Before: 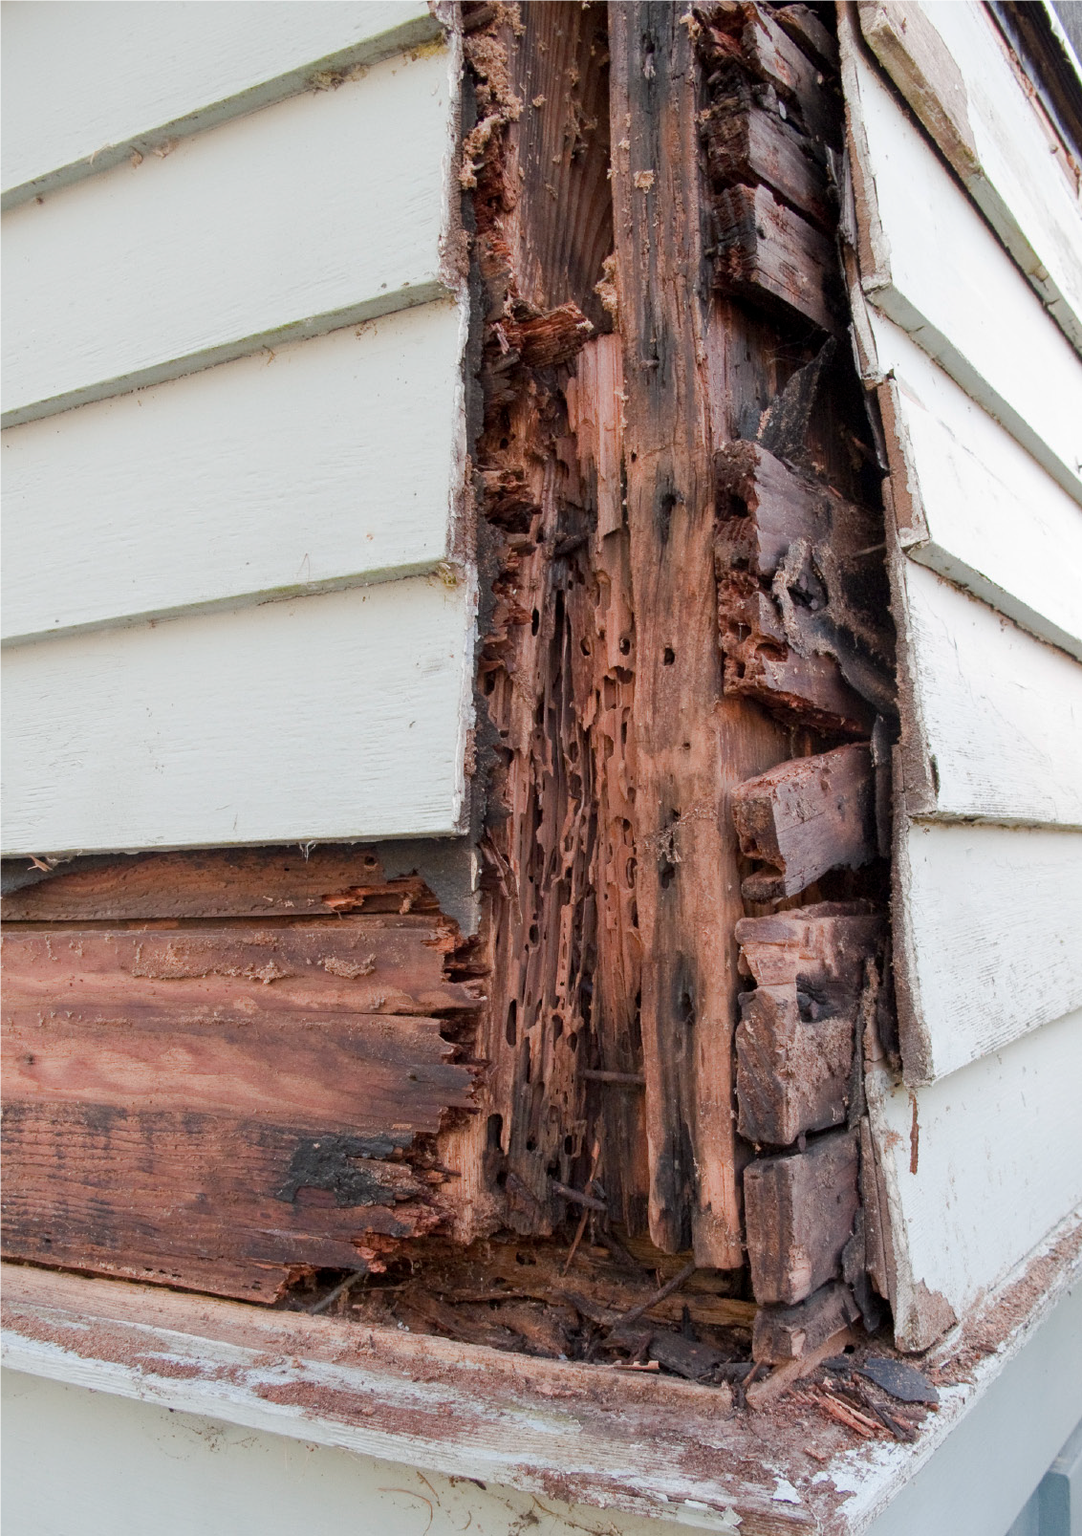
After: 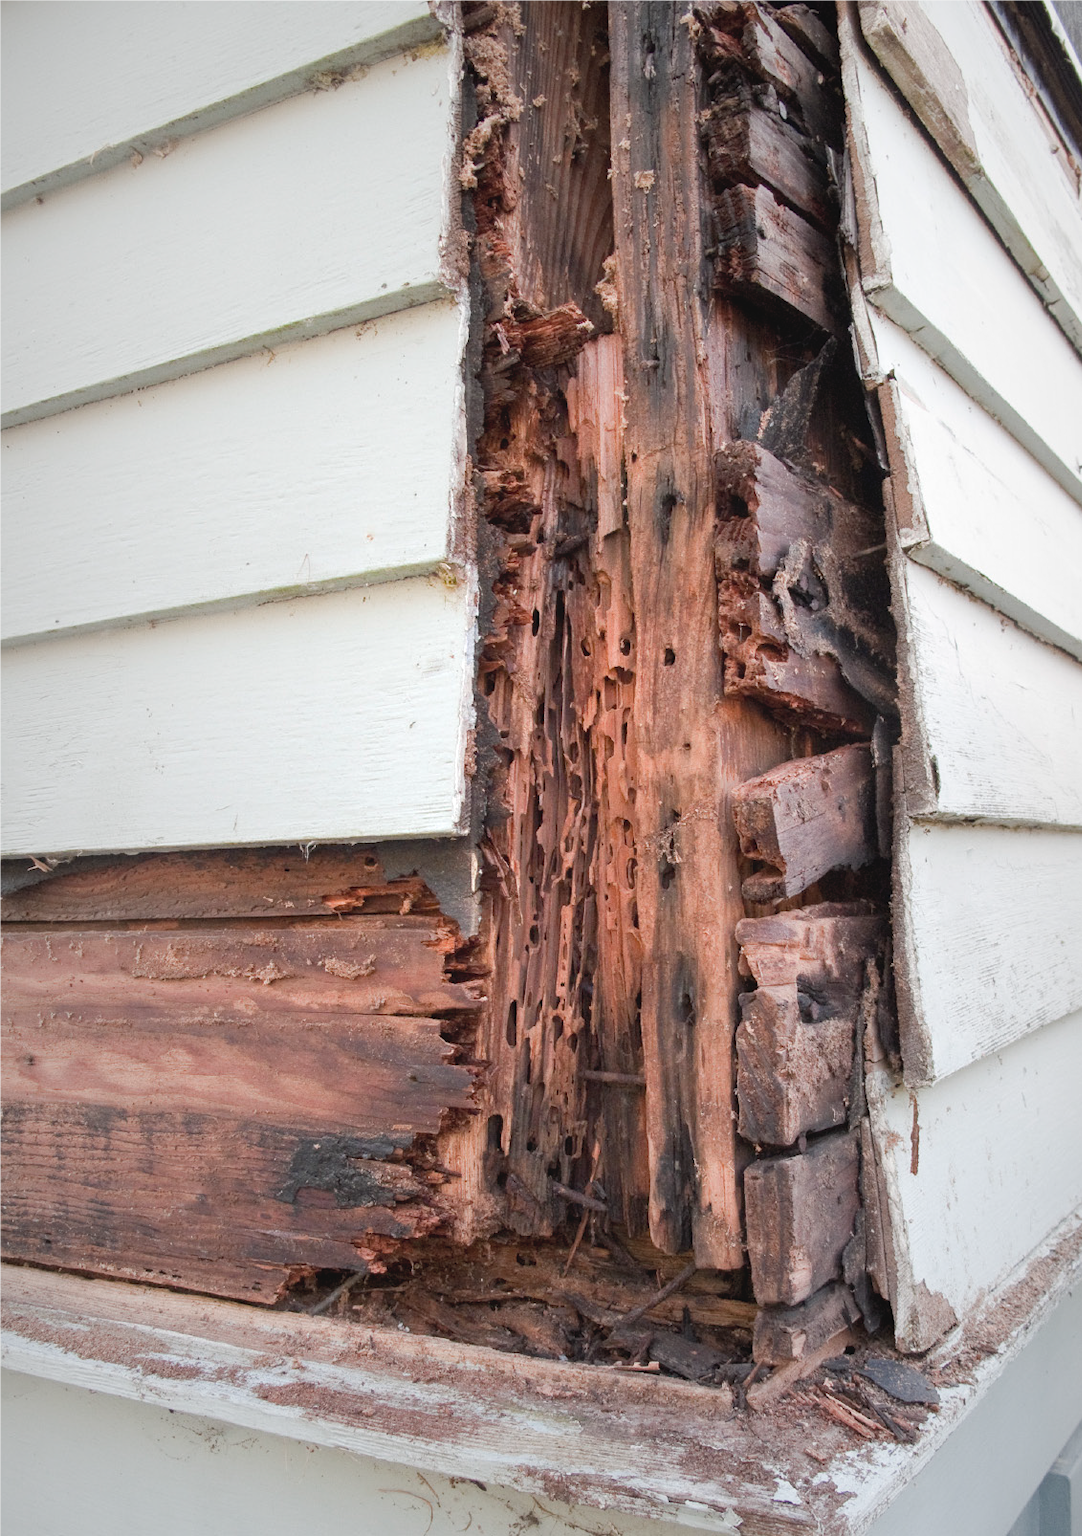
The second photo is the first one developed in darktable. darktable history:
exposure: black level correction 0, exposure 0.696 EV, compensate highlight preservation false
vignetting: fall-off start 18.8%, fall-off radius 137.8%, width/height ratio 0.627, shape 0.599, unbound false
crop: bottom 0.054%
contrast brightness saturation: contrast -0.109
